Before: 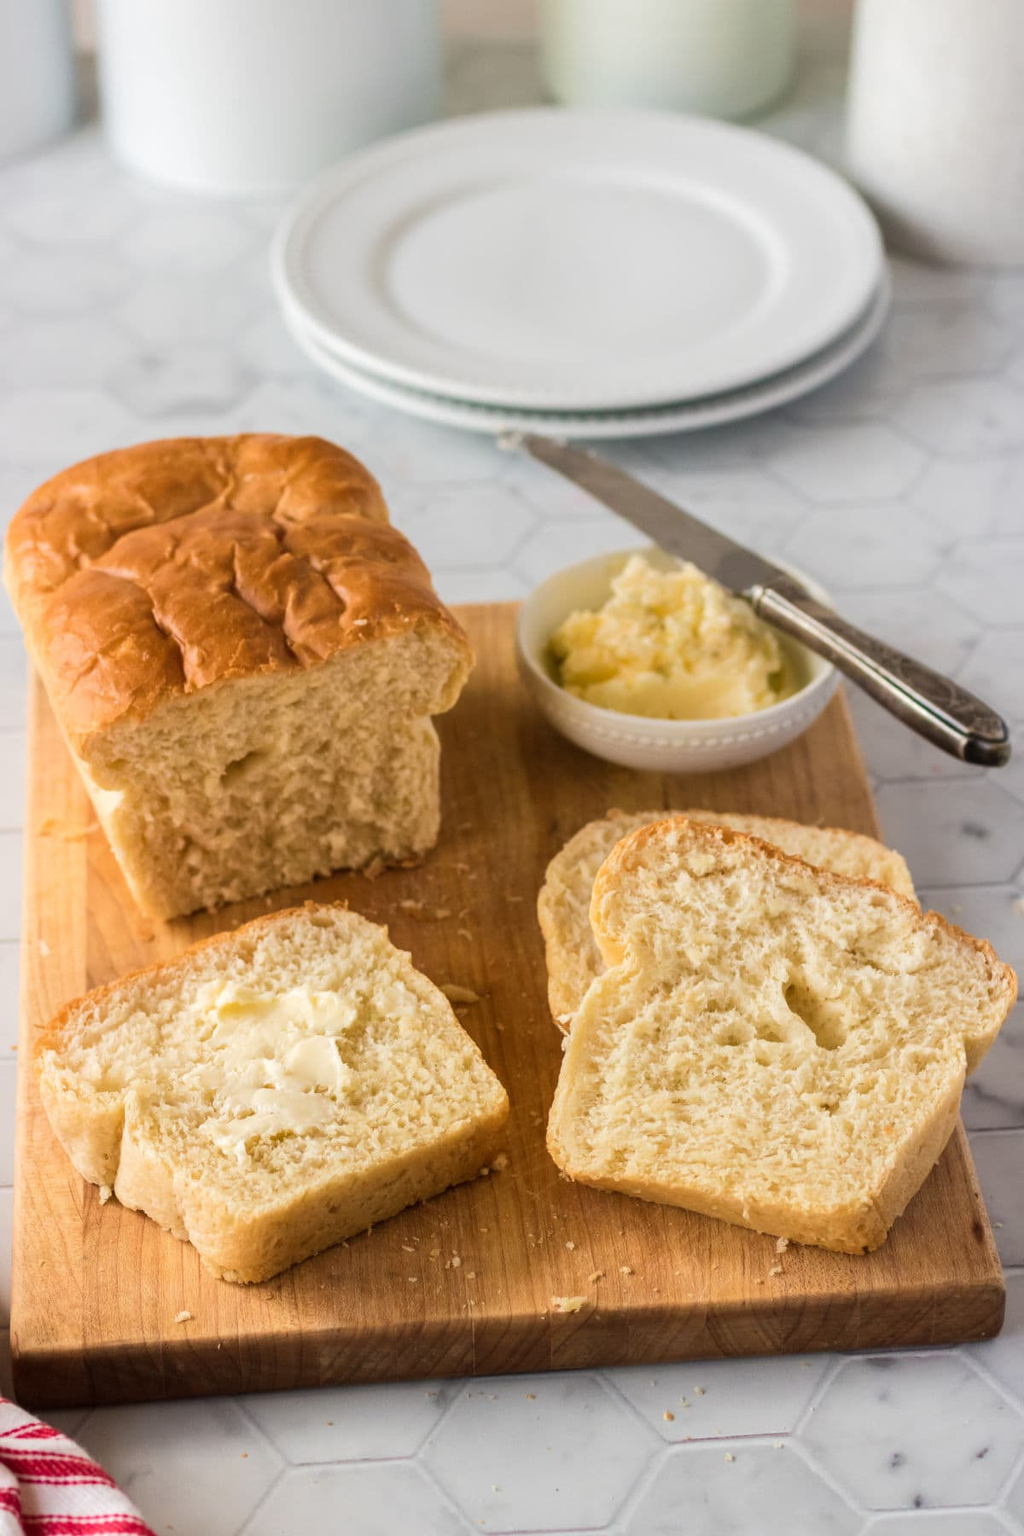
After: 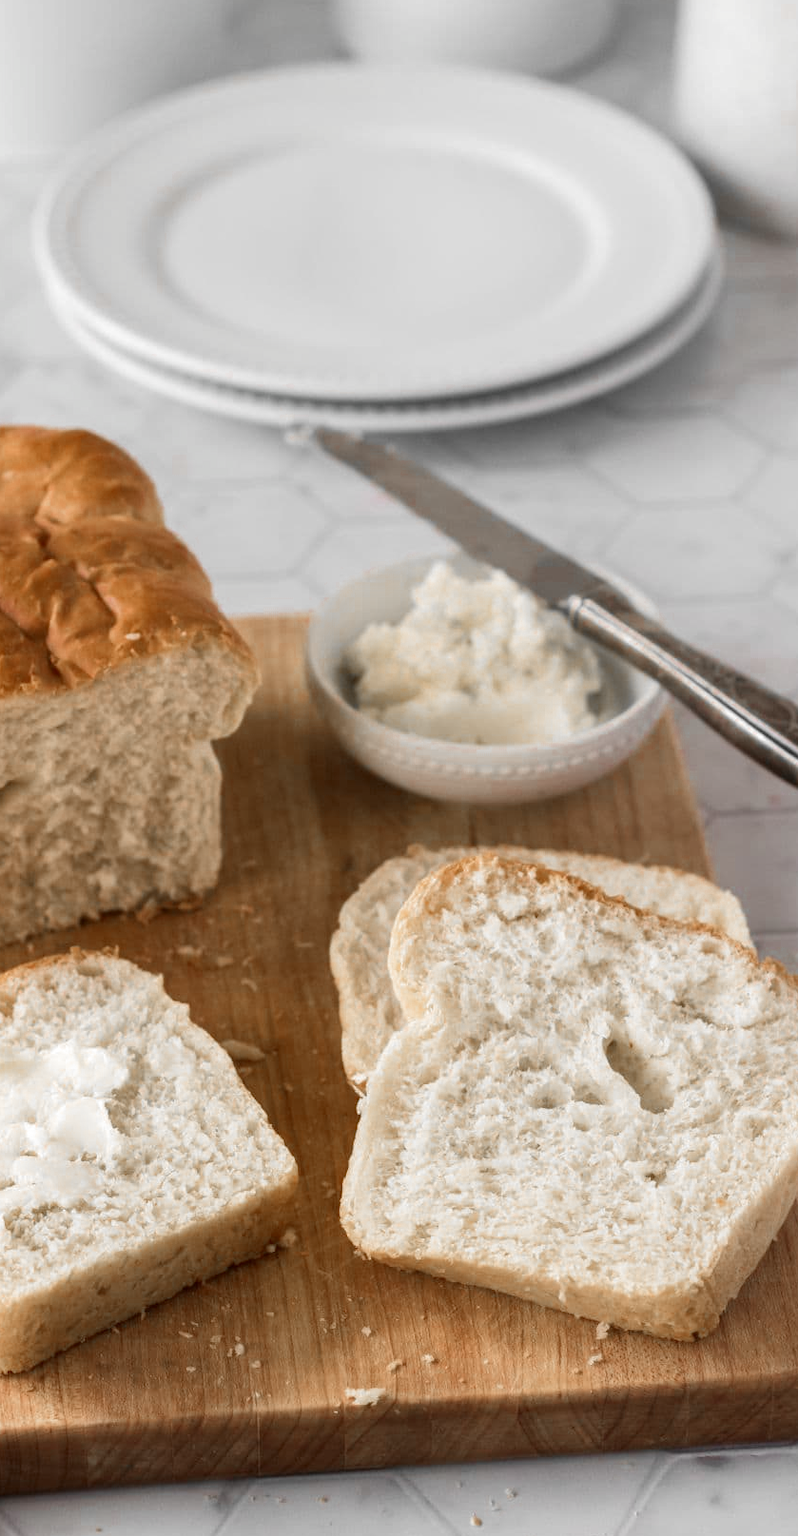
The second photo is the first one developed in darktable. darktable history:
color zones: curves: ch0 [(0, 0.497) (0.096, 0.361) (0.221, 0.538) (0.429, 0.5) (0.571, 0.5) (0.714, 0.5) (0.857, 0.5) (1, 0.497)]; ch1 [(0, 0.5) (0.143, 0.5) (0.257, -0.002) (0.429, 0.04) (0.571, -0.001) (0.714, -0.015) (0.857, 0.024) (1, 0.5)]
crop and rotate: left 23.588%, top 3.359%, right 6.345%, bottom 6.875%
